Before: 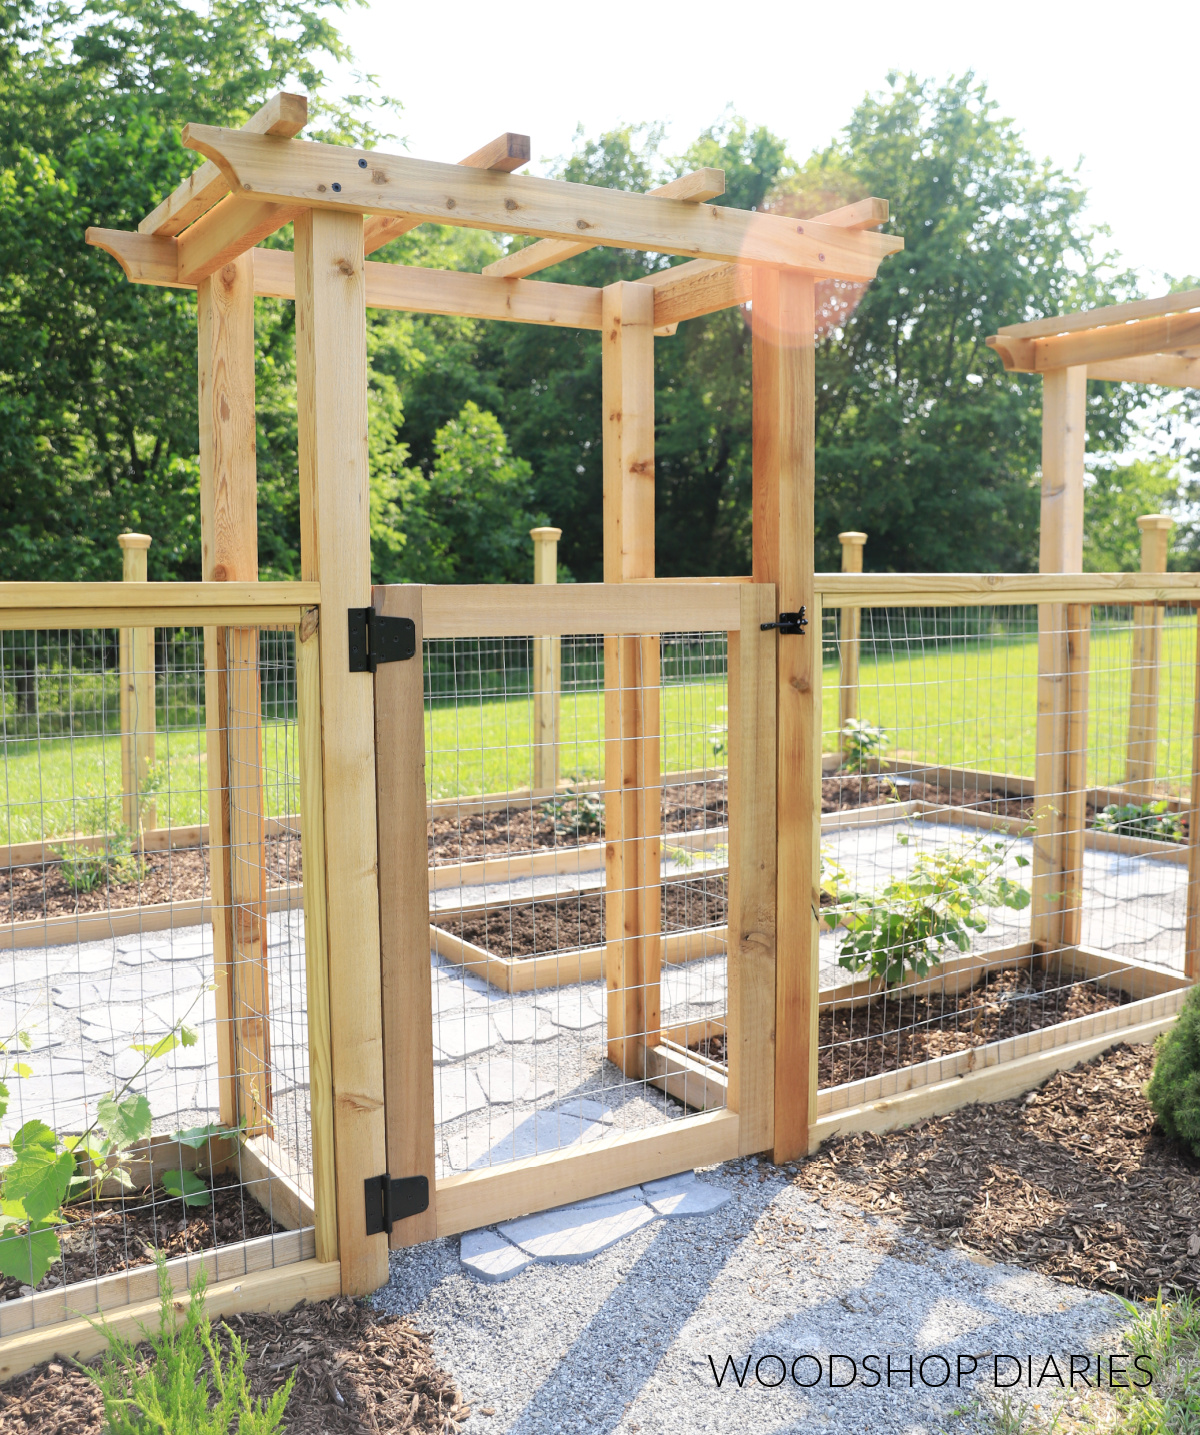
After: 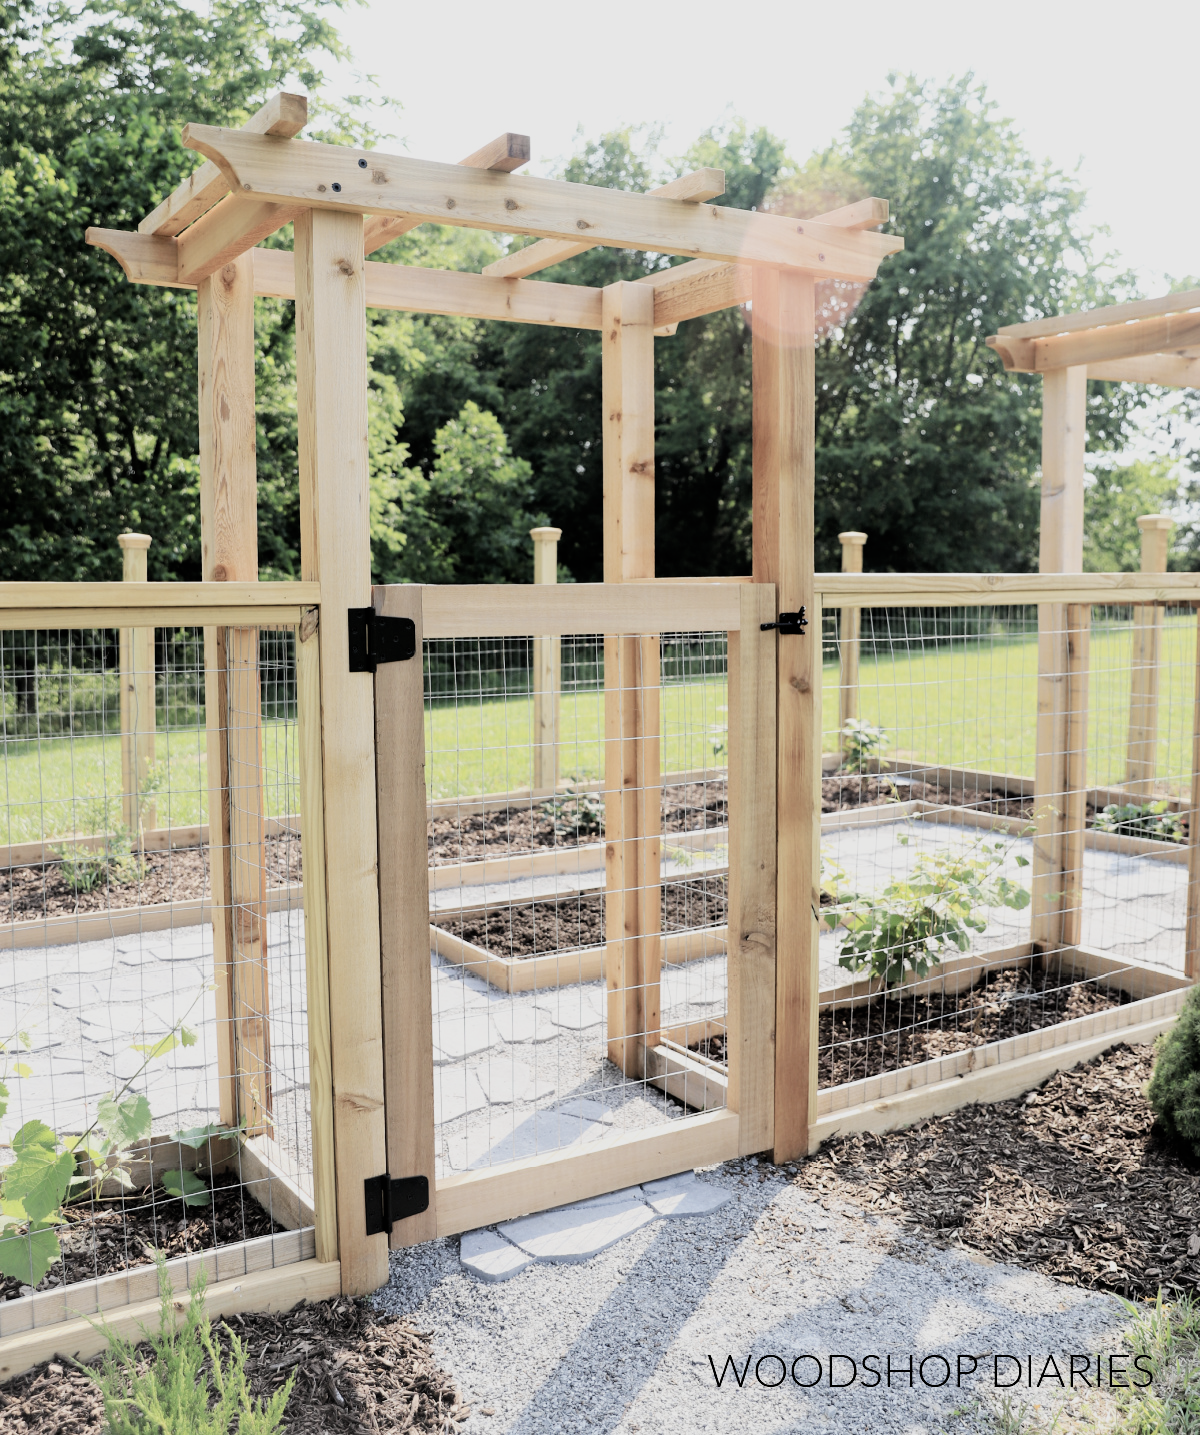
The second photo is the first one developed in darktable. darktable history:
filmic rgb: black relative exposure -5 EV, hardness 2.88, contrast 1.3, highlights saturation mix -10%
contrast brightness saturation: contrast 0.1, saturation -0.36
